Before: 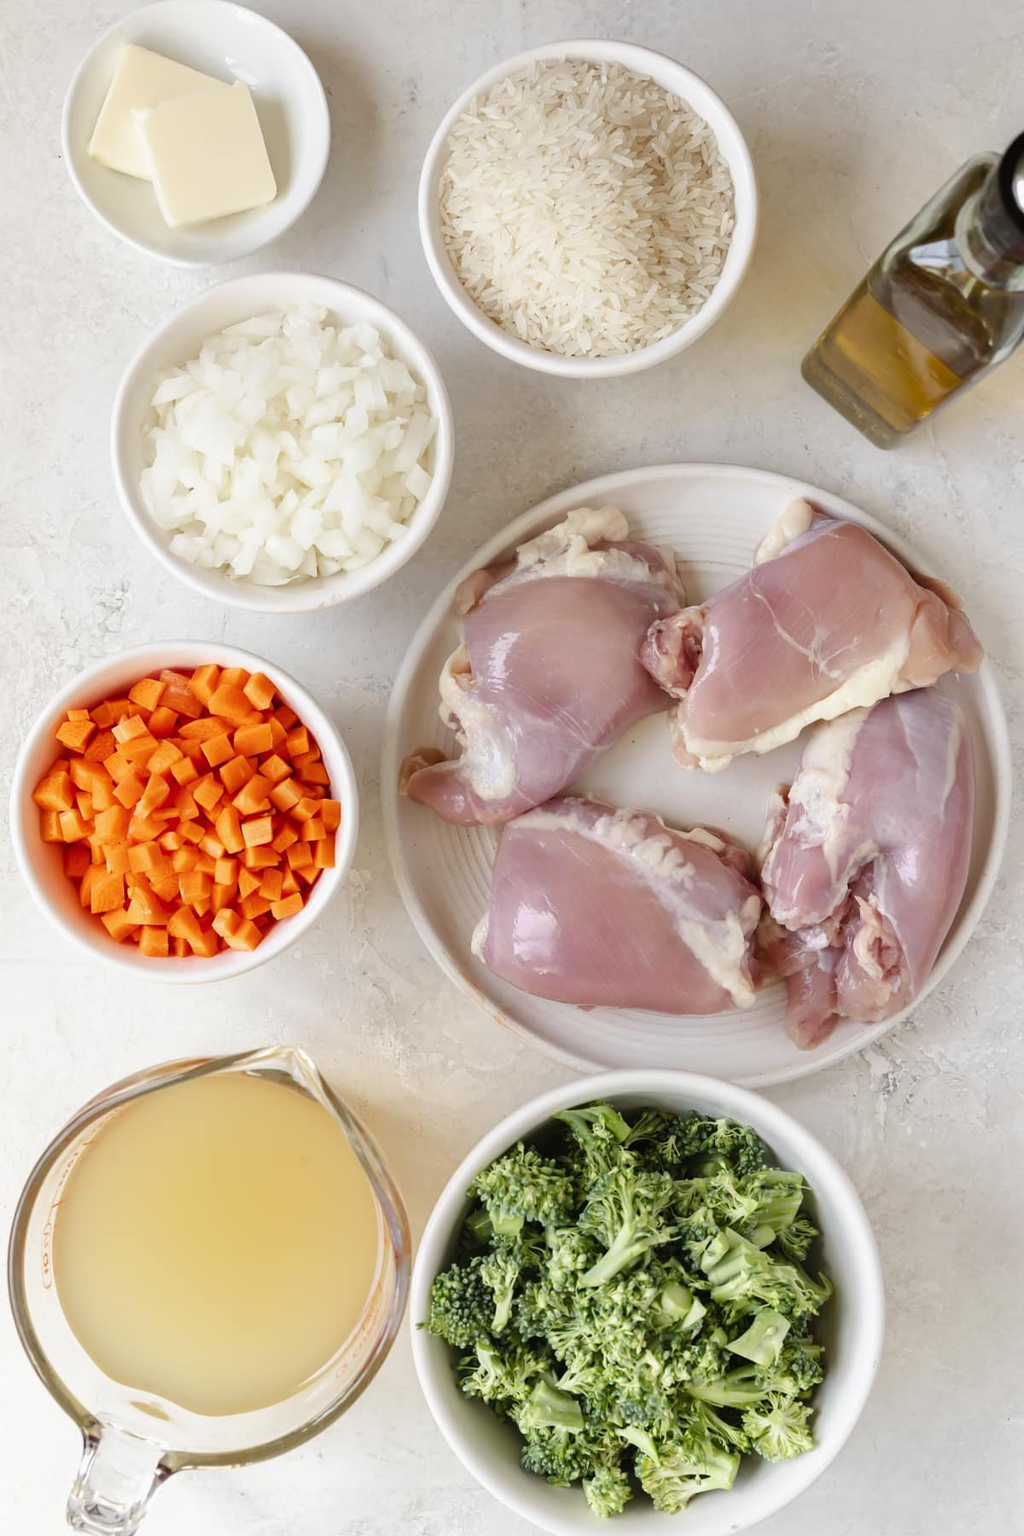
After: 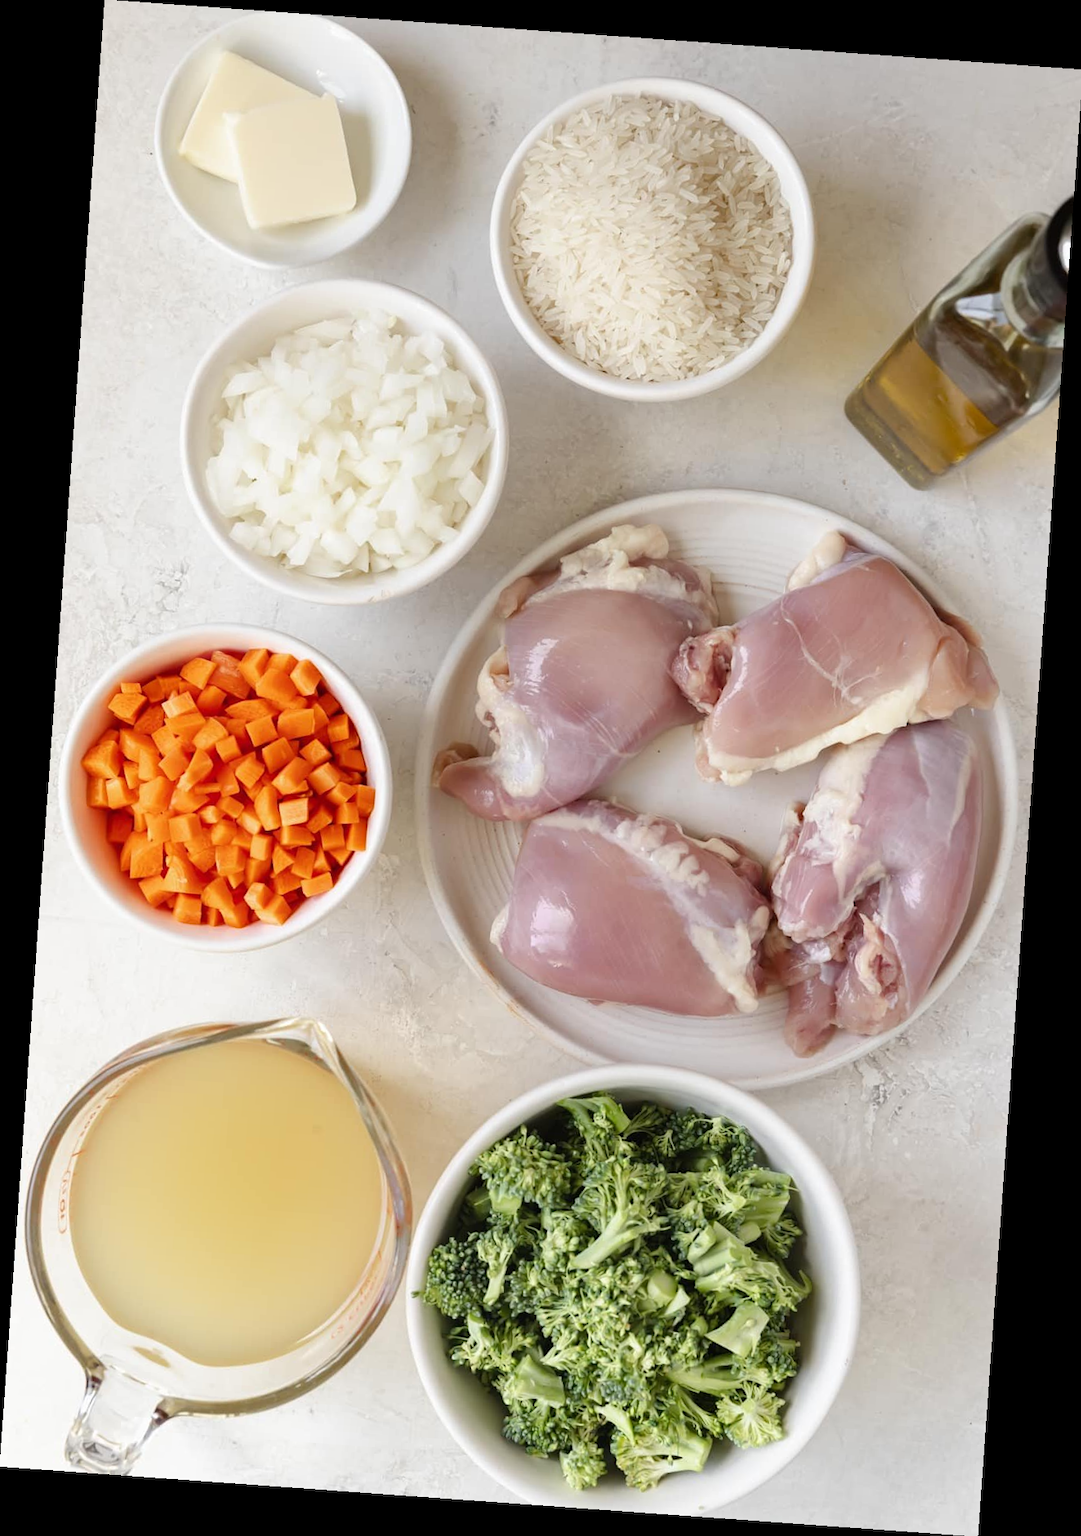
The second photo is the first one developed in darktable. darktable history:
exposure: exposure 0.014 EV, compensate highlight preservation false
rotate and perspective: rotation 4.1°, automatic cropping off
